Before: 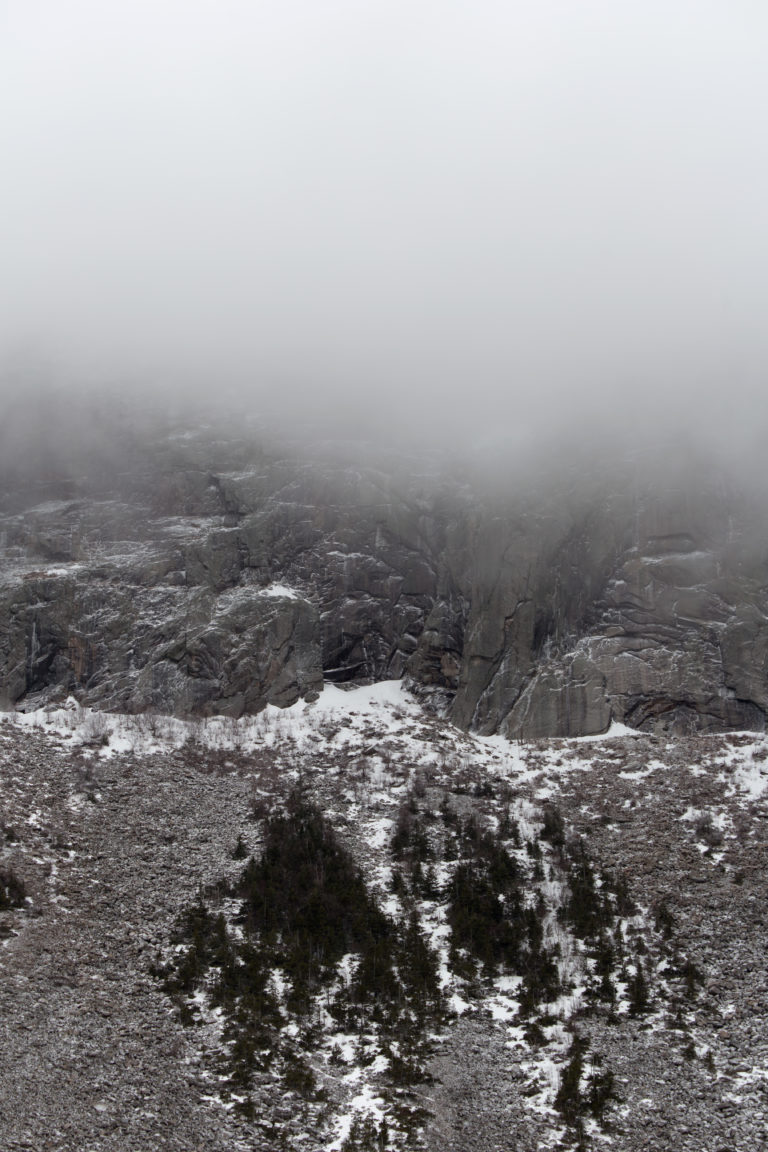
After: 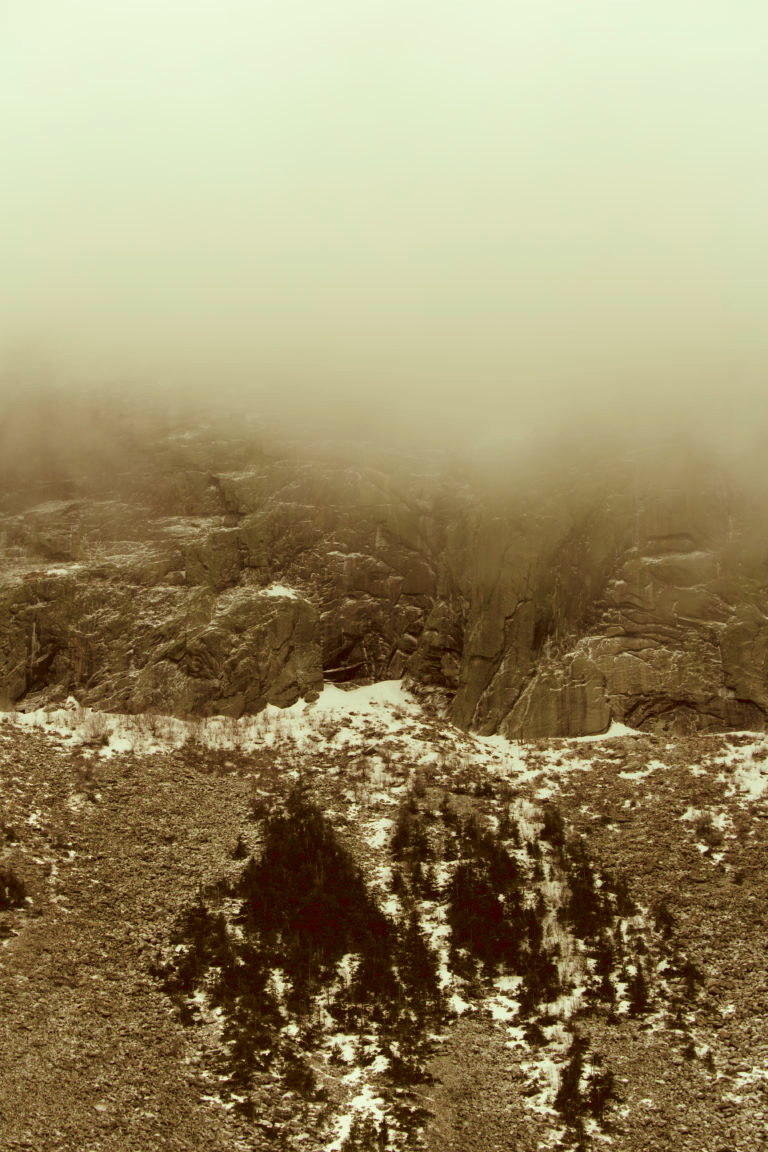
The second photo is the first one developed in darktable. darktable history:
velvia: strength 75%
color correction: highlights a* -5.3, highlights b* 9.8, shadows a* 9.8, shadows b* 24.26
